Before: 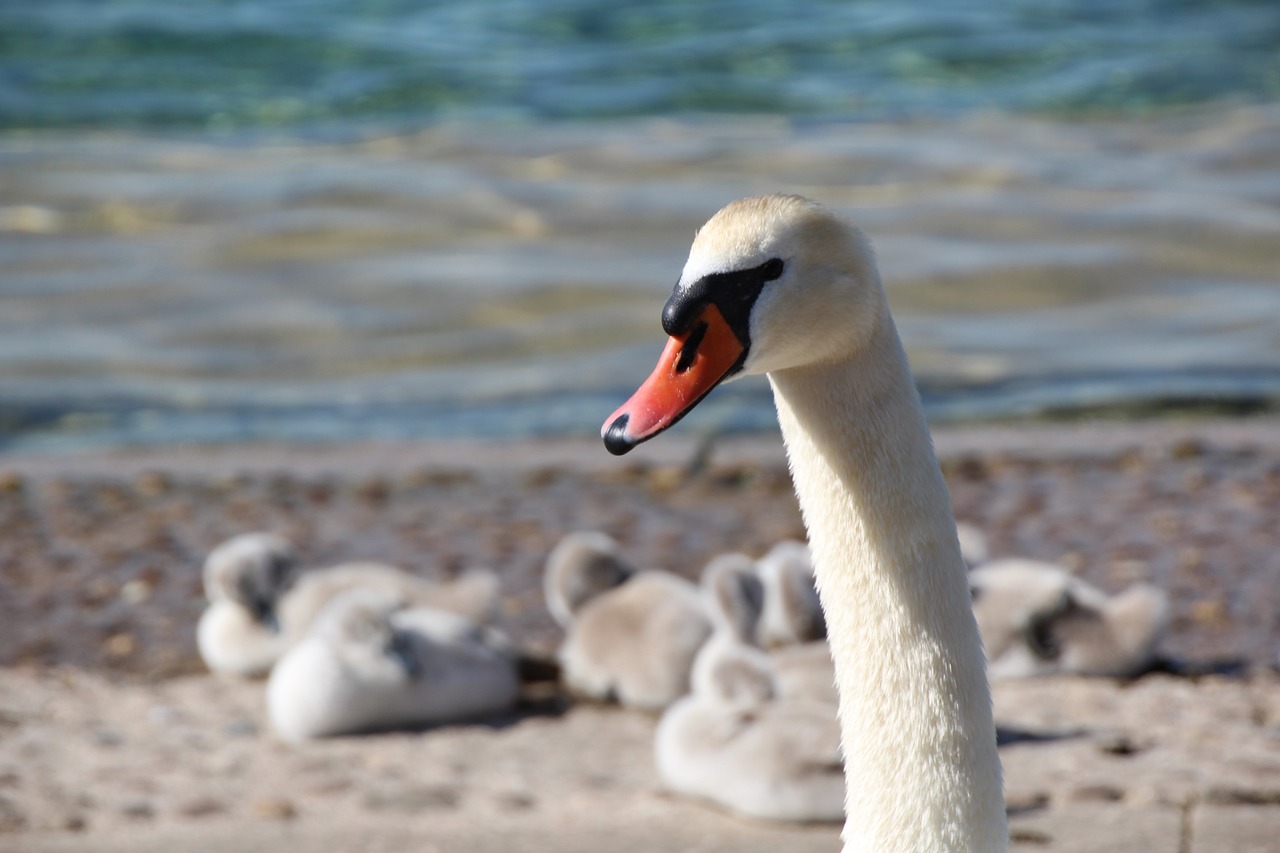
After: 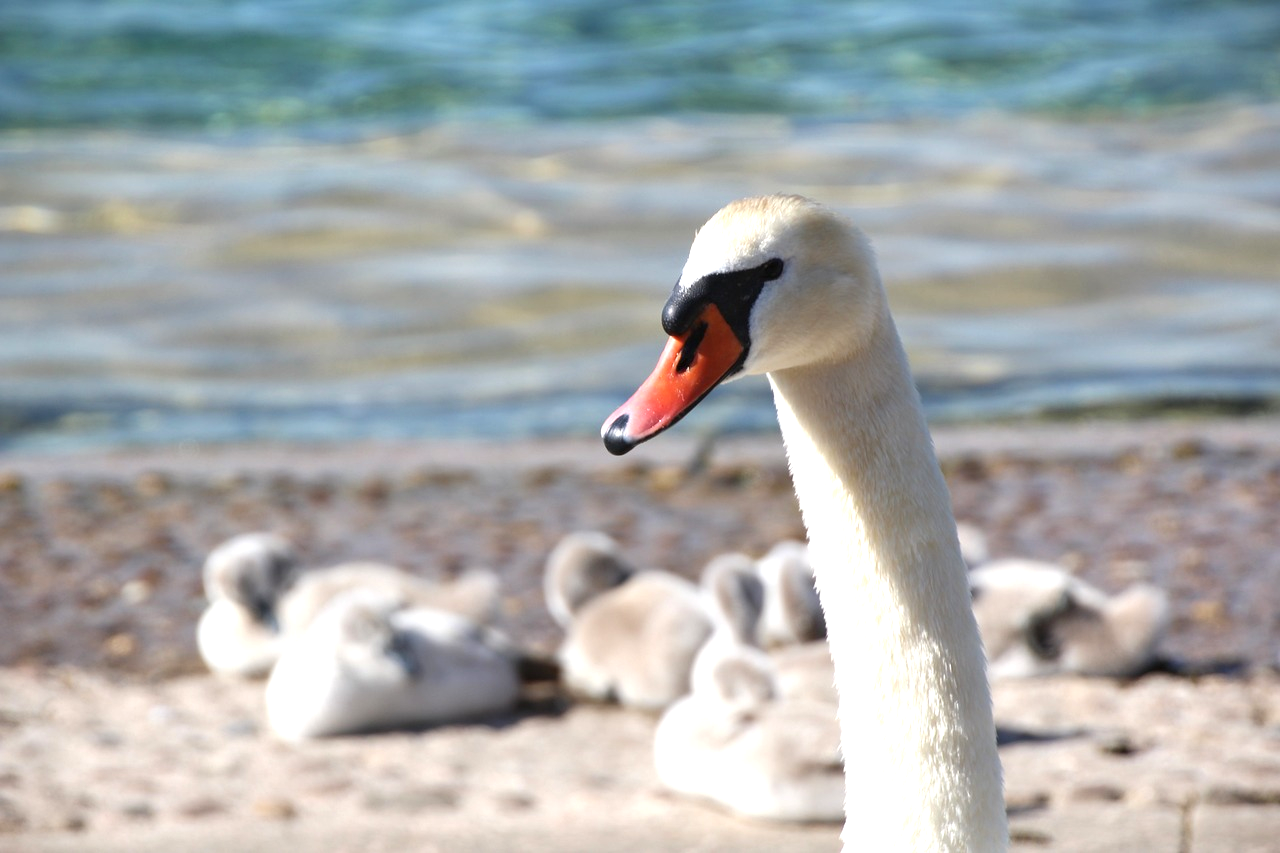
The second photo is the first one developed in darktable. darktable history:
exposure: black level correction 0, exposure 0.694 EV, compensate exposure bias true, compensate highlight preservation false
